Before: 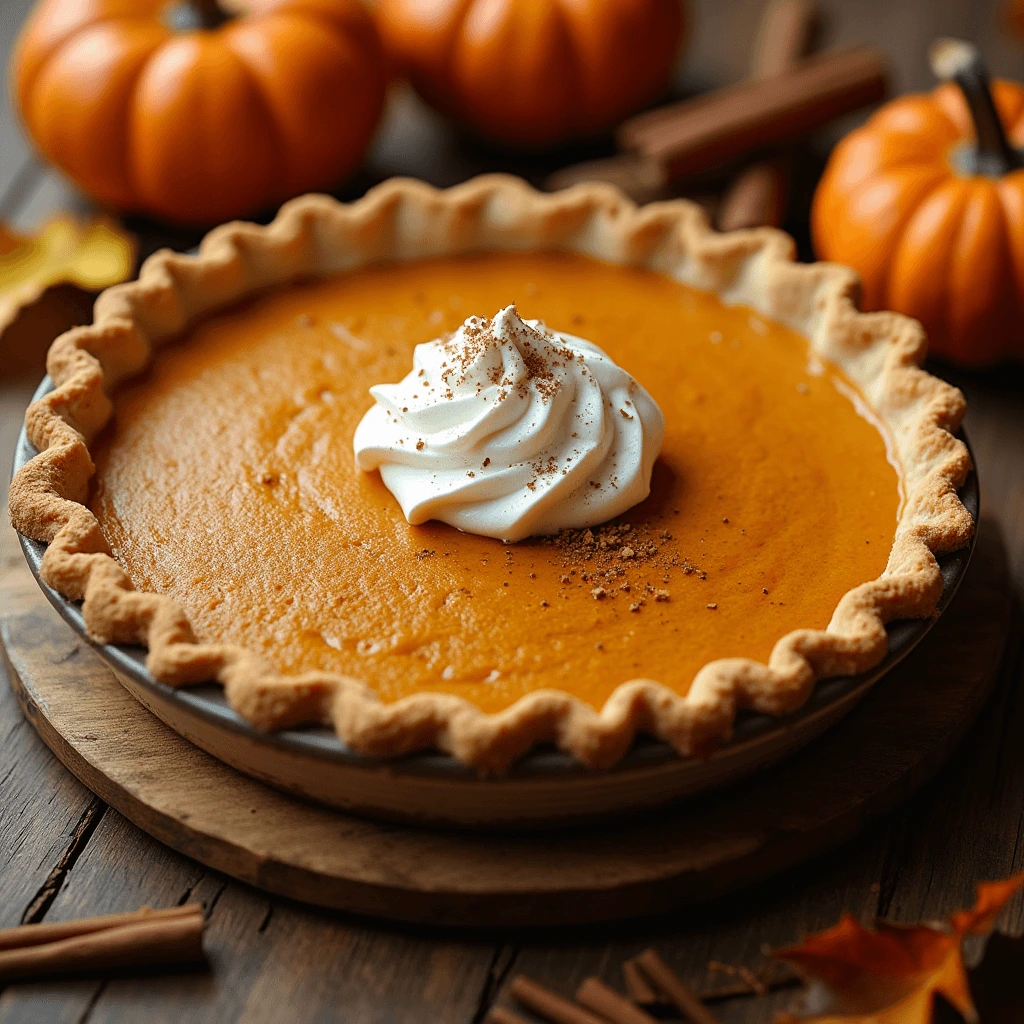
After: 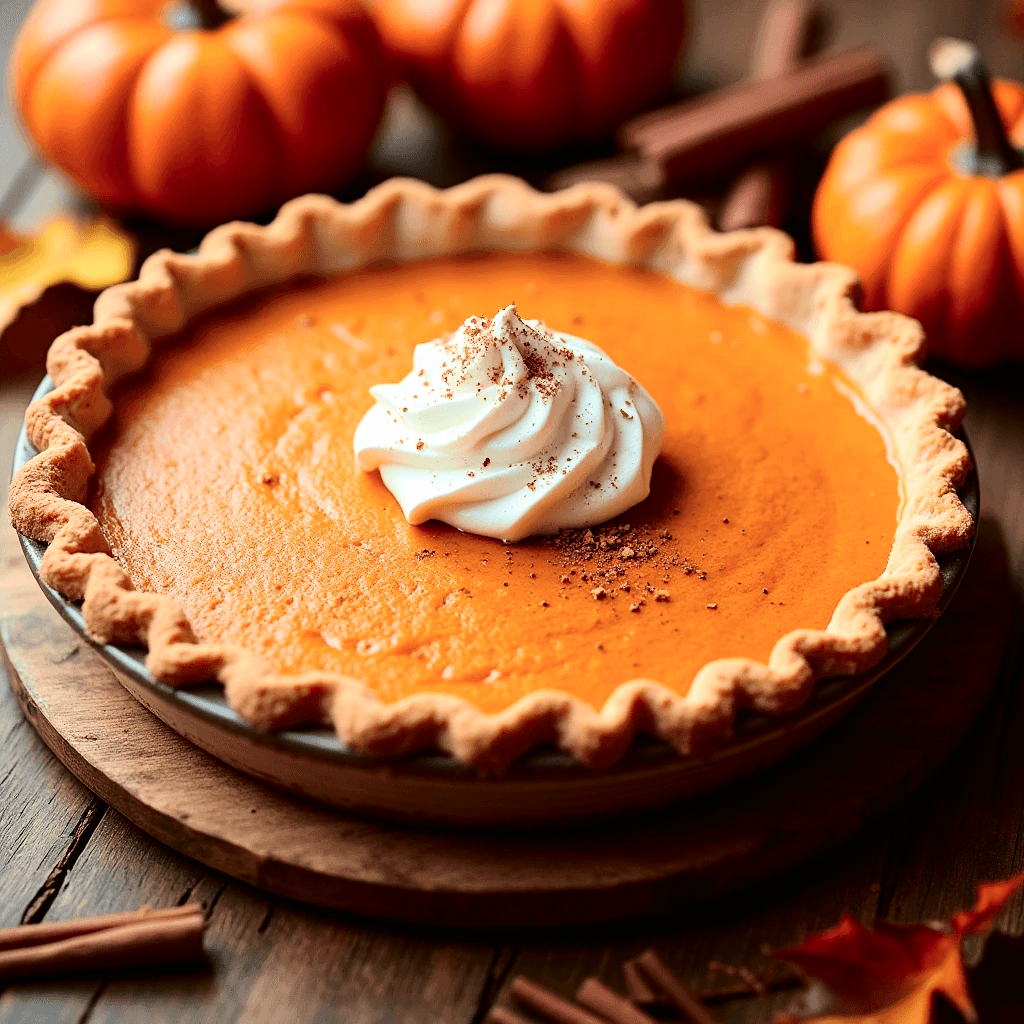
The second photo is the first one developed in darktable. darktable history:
tone curve: curves: ch0 [(0.003, 0) (0.066, 0.023) (0.149, 0.094) (0.264, 0.238) (0.395, 0.421) (0.517, 0.56) (0.688, 0.743) (0.813, 0.846) (1, 1)]; ch1 [(0, 0) (0.164, 0.115) (0.337, 0.332) (0.39, 0.398) (0.464, 0.461) (0.501, 0.5) (0.521, 0.535) (0.571, 0.588) (0.652, 0.681) (0.733, 0.749) (0.811, 0.796) (1, 1)]; ch2 [(0, 0) (0.337, 0.382) (0.464, 0.476) (0.501, 0.502) (0.527, 0.54) (0.556, 0.567) (0.6, 0.59) (0.687, 0.675) (1, 1)], color space Lab, independent channels, preserve colors none
contrast brightness saturation: contrast 0.2, brightness 0.15, saturation 0.14
